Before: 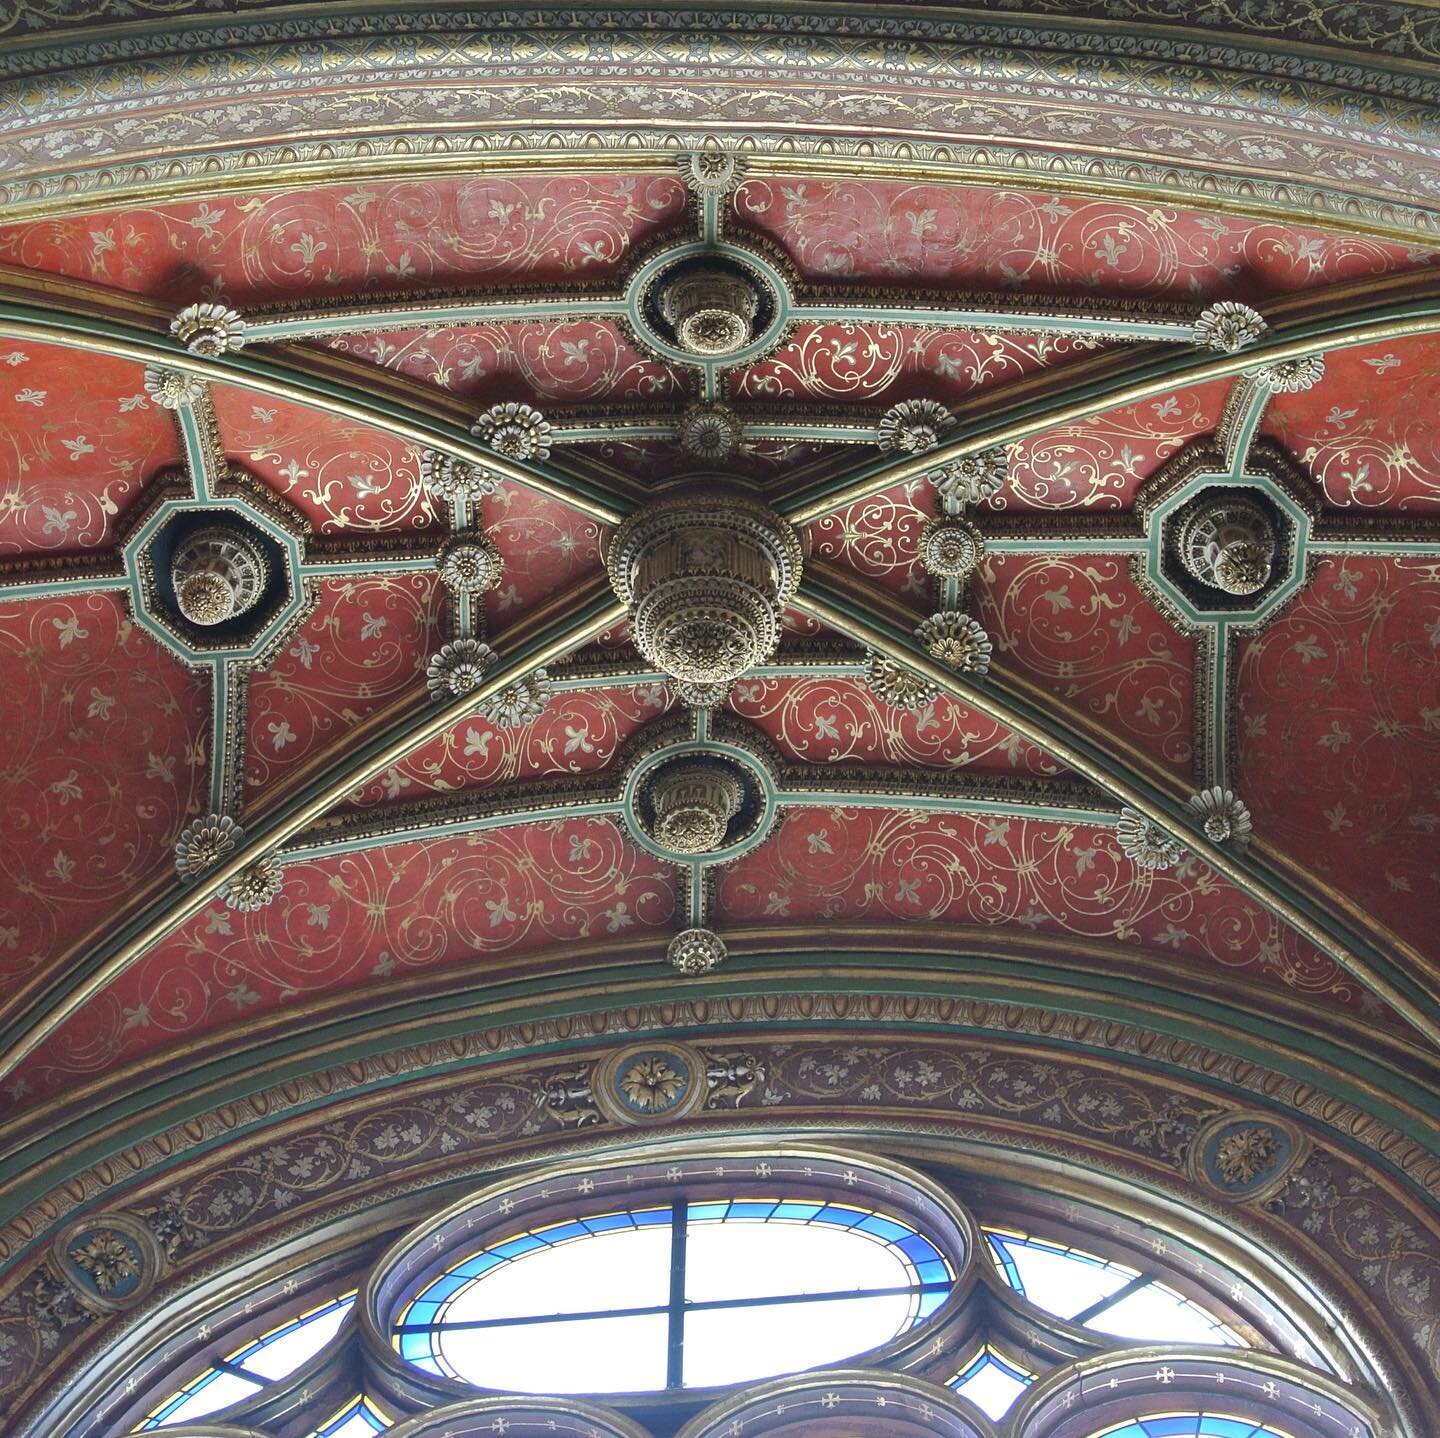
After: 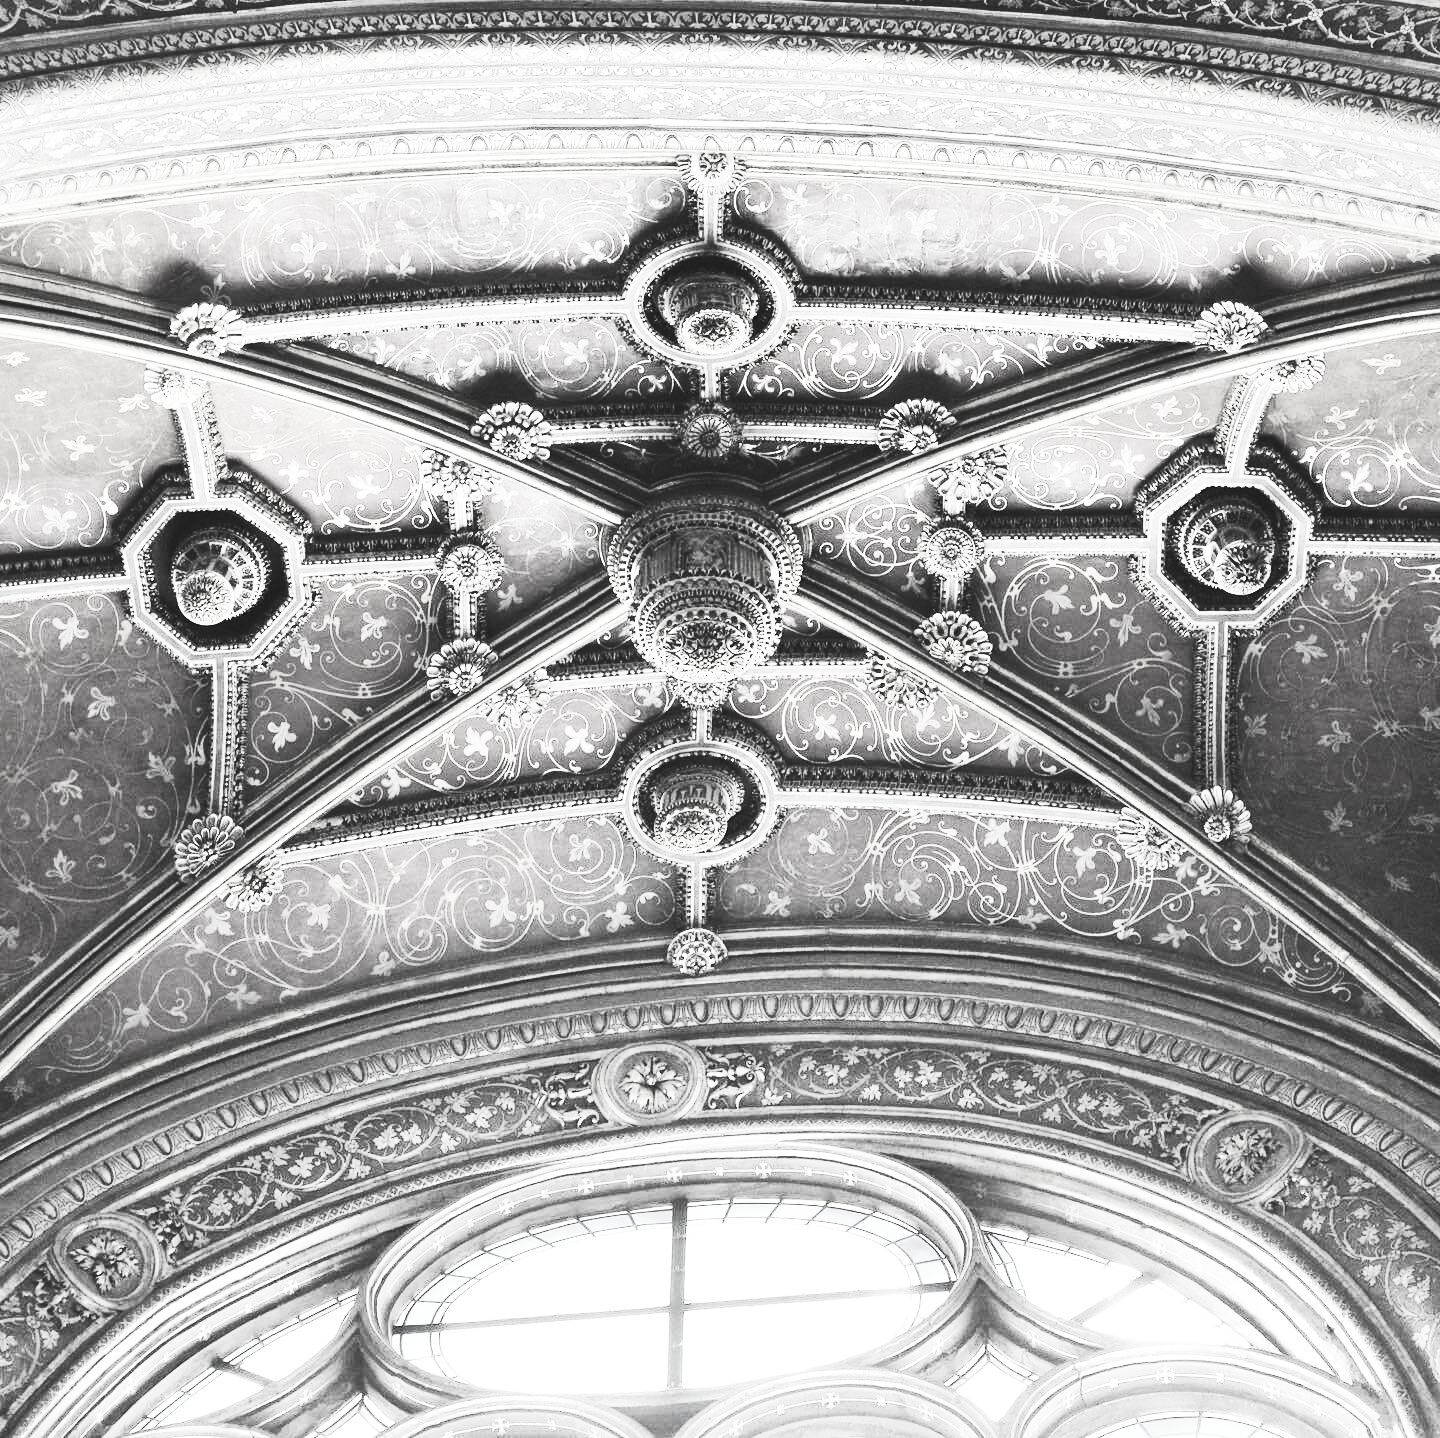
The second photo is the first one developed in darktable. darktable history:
base curve: curves: ch0 [(0, 0) (0.028, 0.03) (0.121, 0.232) (0.46, 0.748) (0.859, 0.968) (1, 1)], preserve colors none
contrast brightness saturation: contrast 0.531, brightness 0.489, saturation -0.984
